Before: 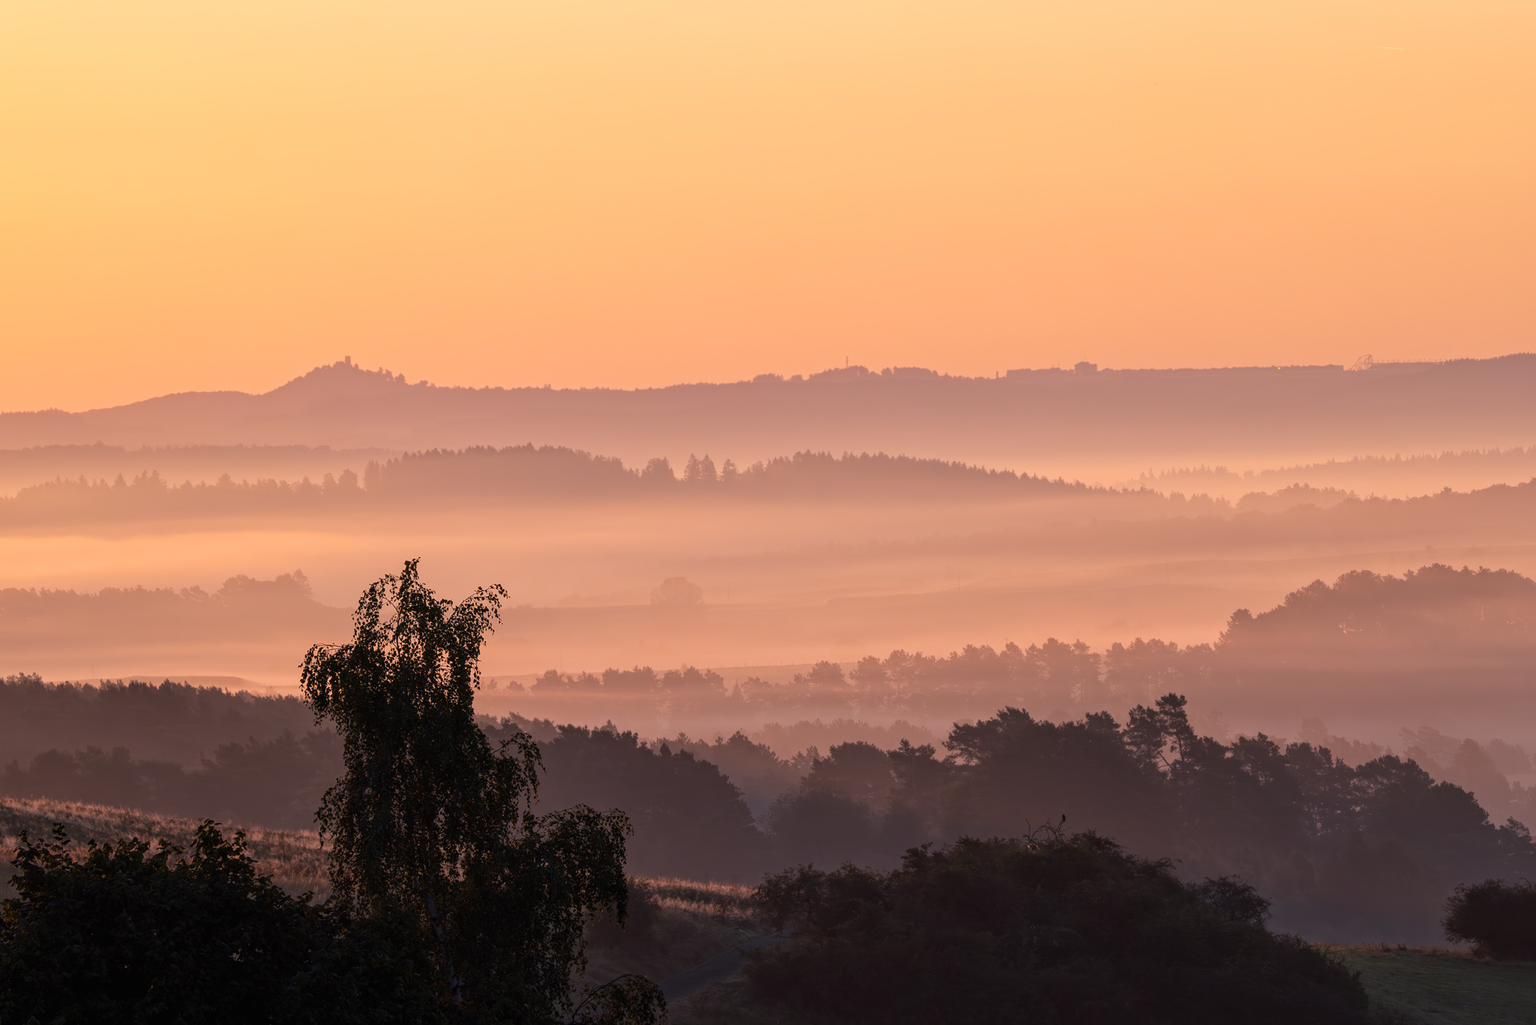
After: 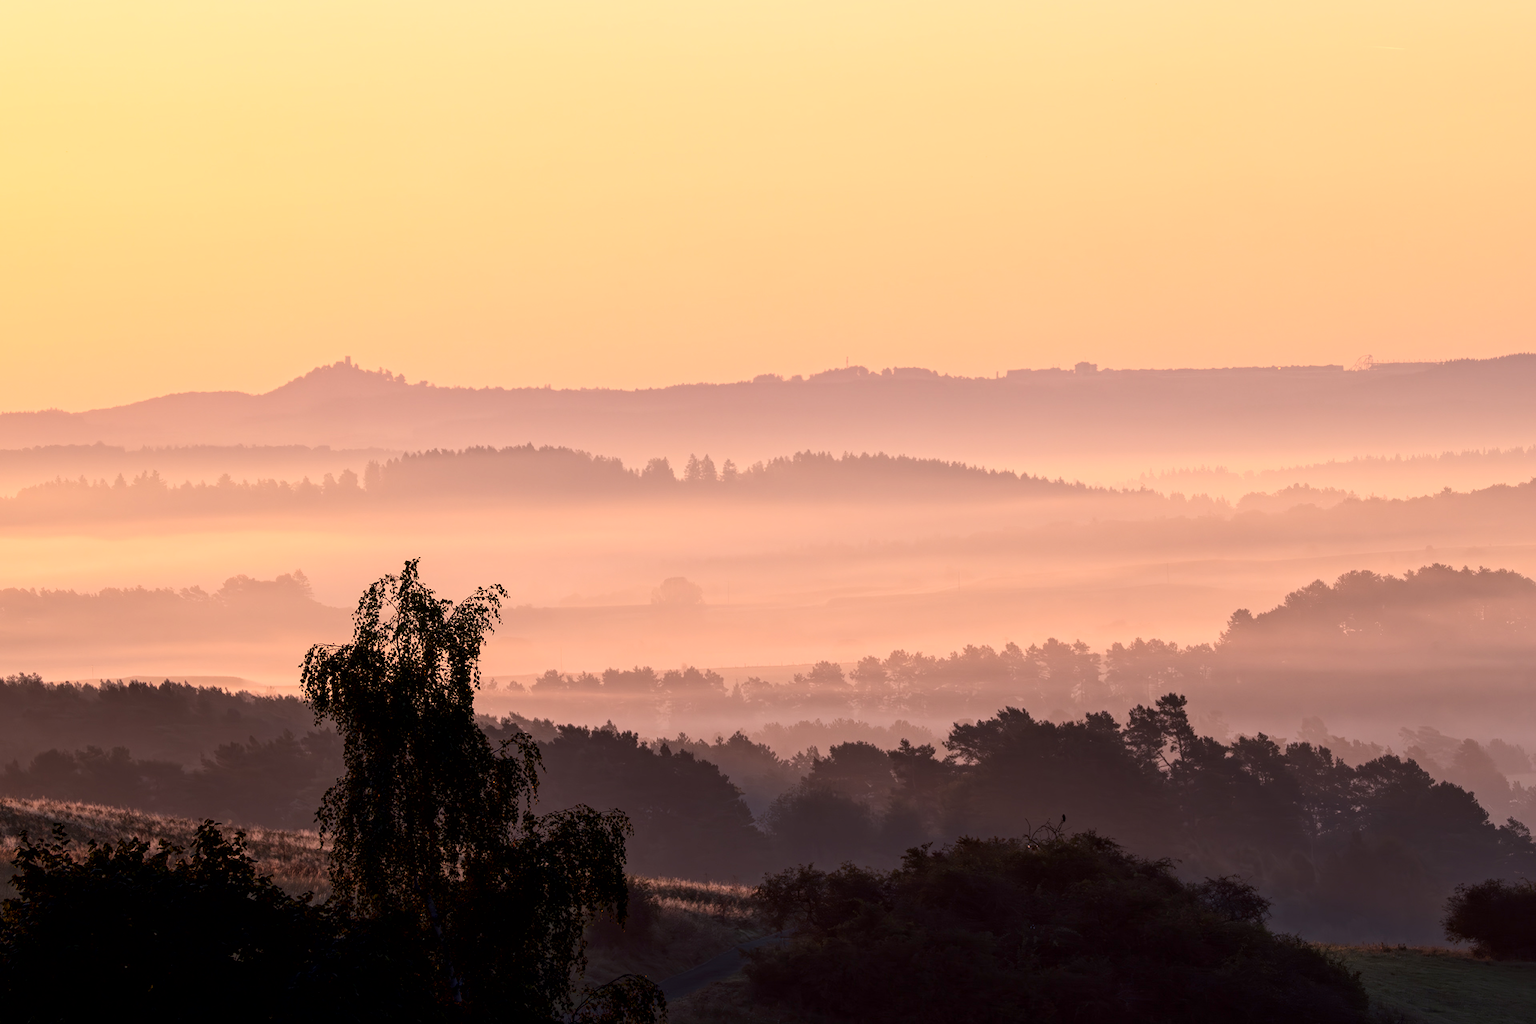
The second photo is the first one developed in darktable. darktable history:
contrast brightness saturation: contrast 0.237, brightness 0.089
exposure: black level correction 0.005, exposure 0.001 EV, compensate highlight preservation false
